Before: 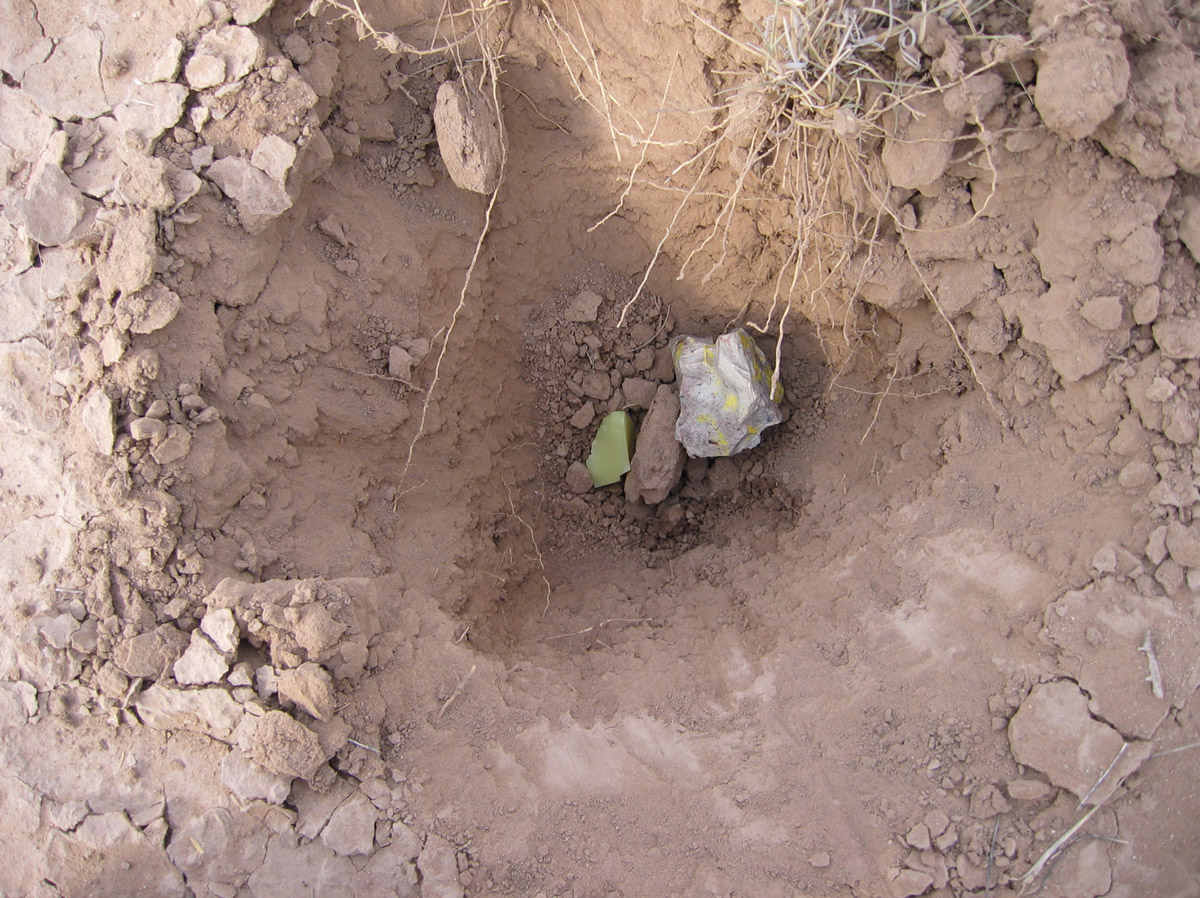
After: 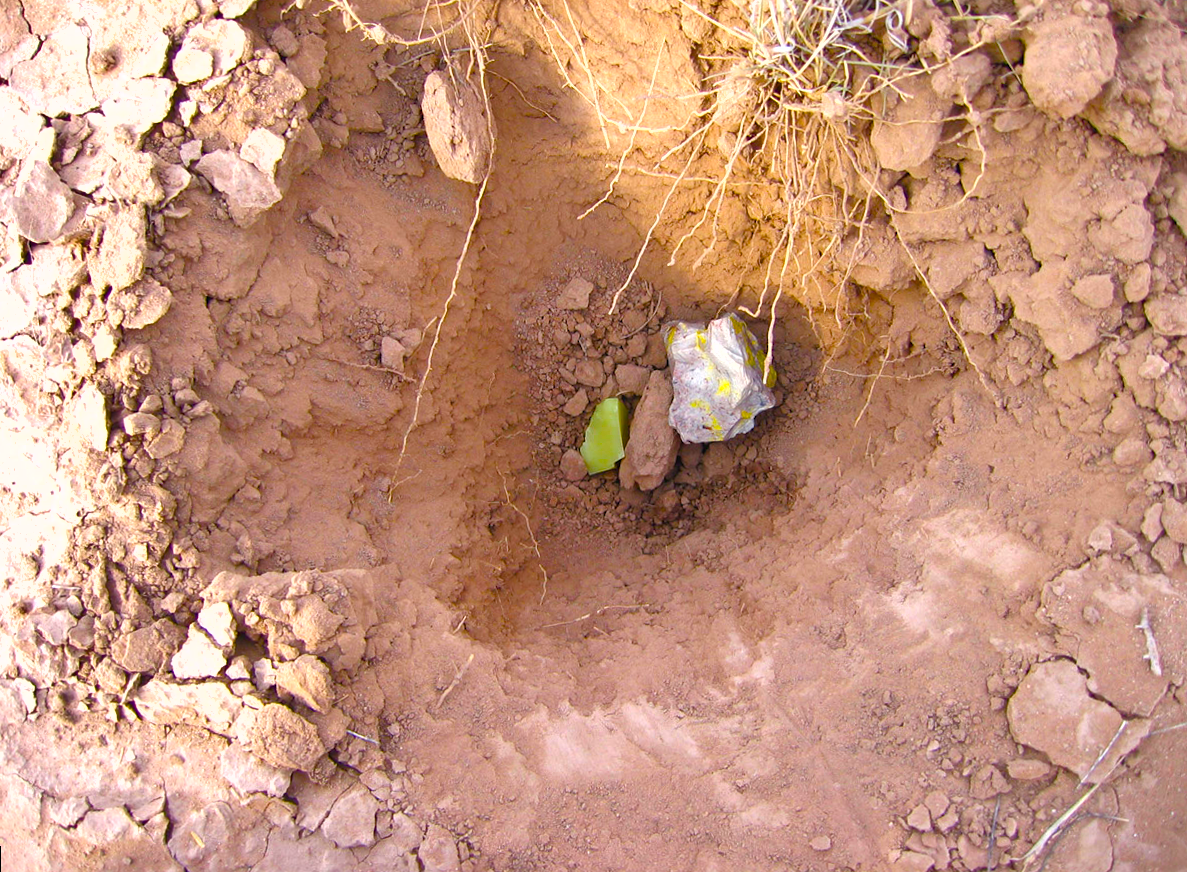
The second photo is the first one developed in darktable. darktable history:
shadows and highlights: low approximation 0.01, soften with gaussian
rotate and perspective: rotation -1°, crop left 0.011, crop right 0.989, crop top 0.025, crop bottom 0.975
color balance rgb: linear chroma grading › global chroma 25%, perceptual saturation grading › global saturation 45%, perceptual saturation grading › highlights -50%, perceptual saturation grading › shadows 30%, perceptual brilliance grading › global brilliance 18%, global vibrance 40%
